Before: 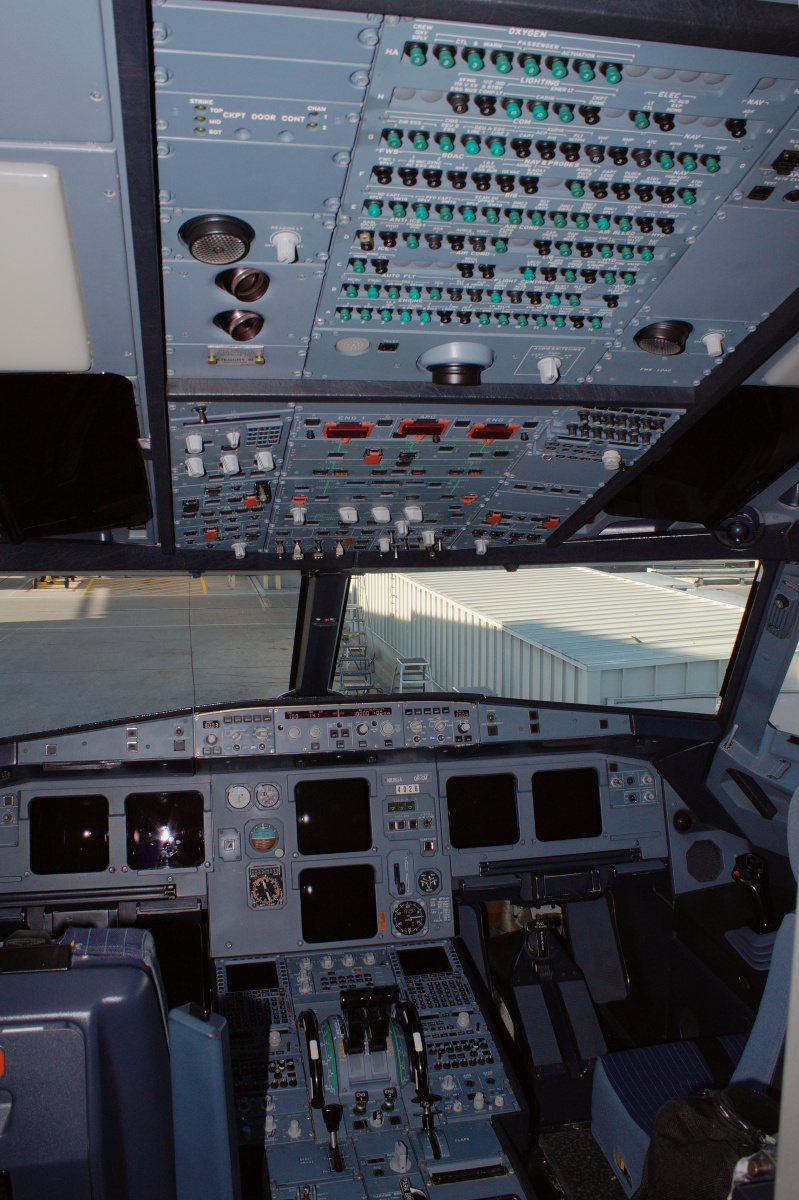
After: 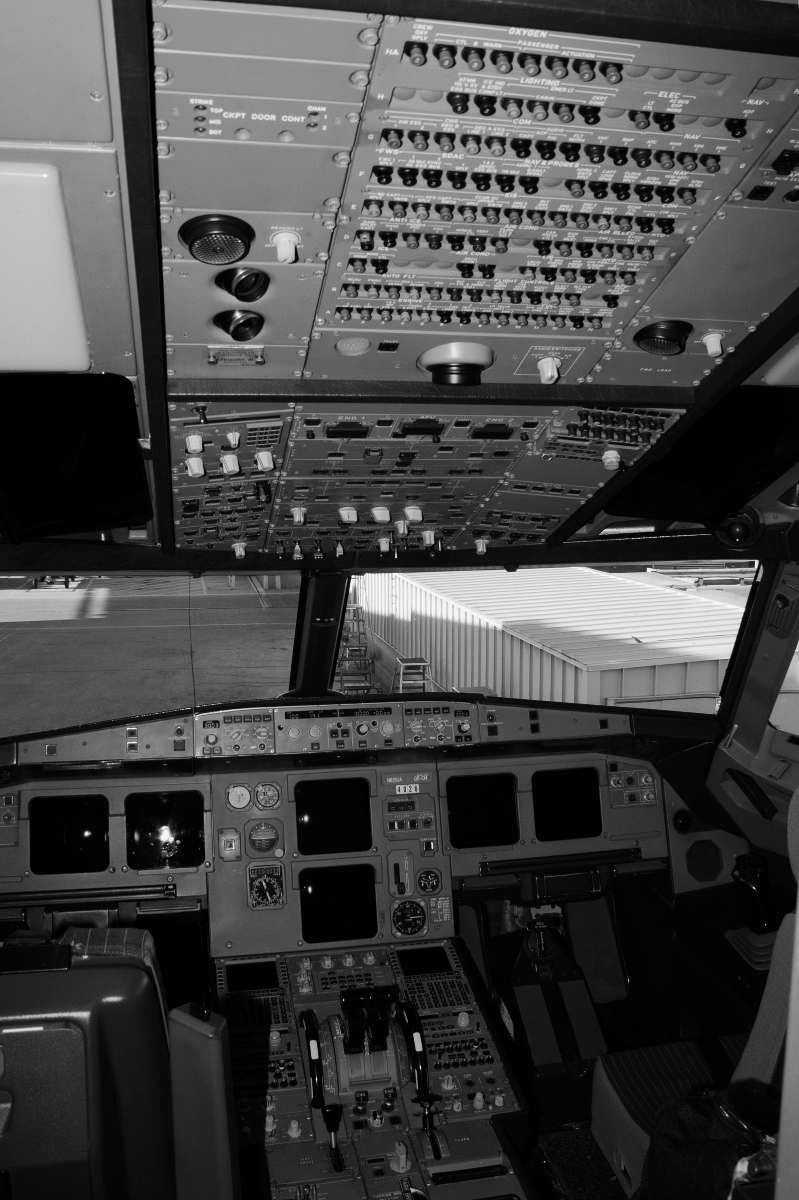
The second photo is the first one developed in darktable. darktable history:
color calibration: output gray [0.22, 0.42, 0.37, 0], gray › normalize channels true, illuminant same as pipeline (D50), adaptation XYZ, x 0.346, y 0.359, gamut compression 0
contrast brightness saturation: contrast 0.28
